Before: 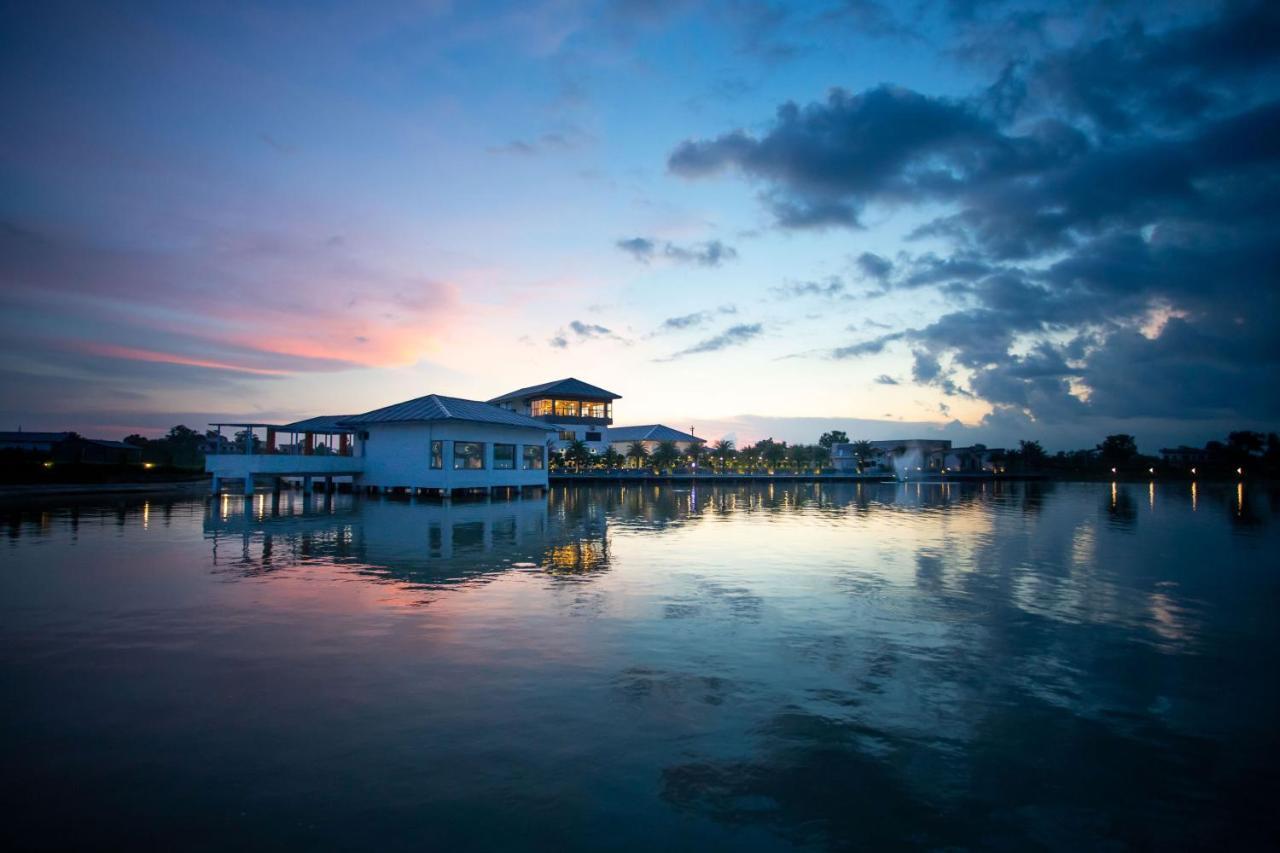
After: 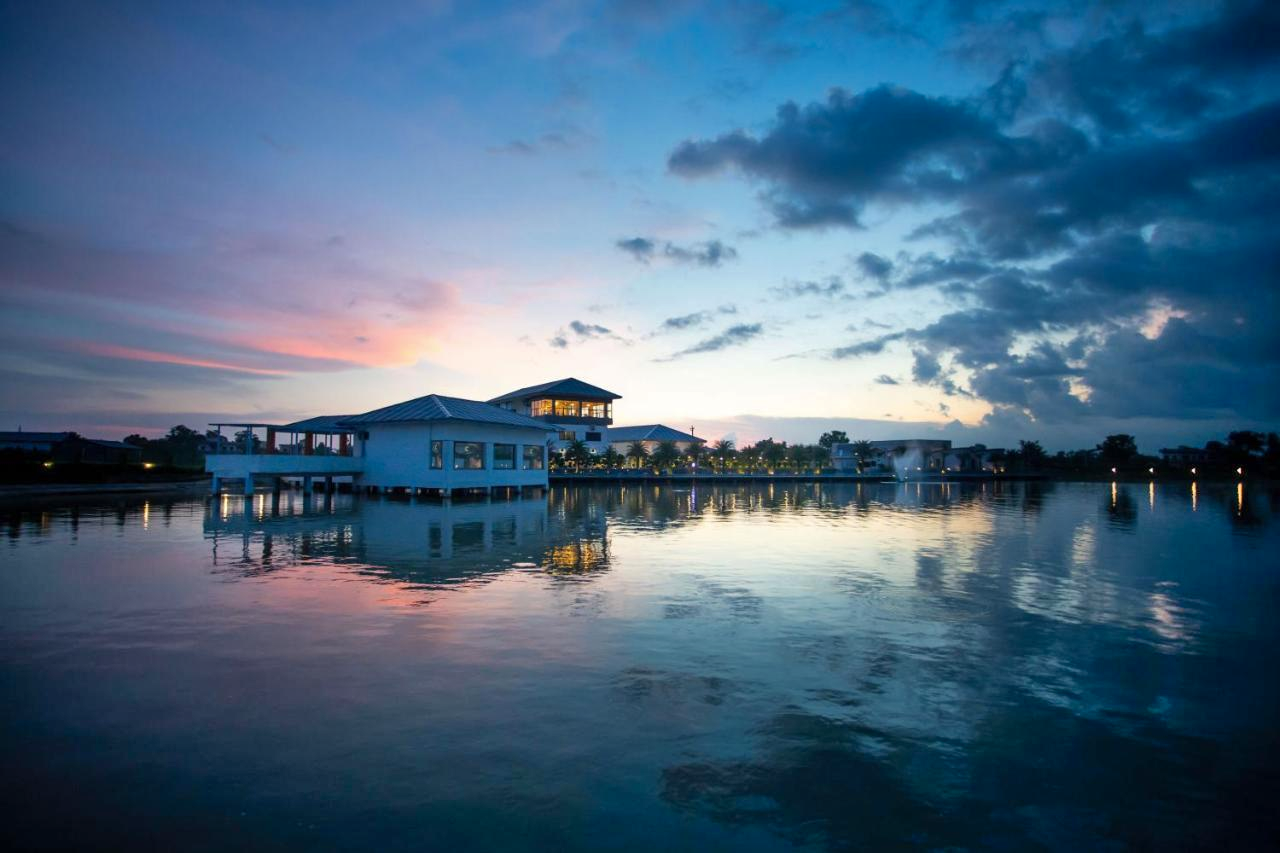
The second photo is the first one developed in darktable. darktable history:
shadows and highlights: shadows color adjustment 97.66%, soften with gaussian
vignetting: fall-off start 97.23%, saturation -0.024, center (-0.033, -0.042), width/height ratio 1.179, unbound false
color zones: curves: ch0 [(0, 0.5) (0.143, 0.5) (0.286, 0.5) (0.429, 0.5) (0.571, 0.5) (0.714, 0.476) (0.857, 0.5) (1, 0.5)]; ch2 [(0, 0.5) (0.143, 0.5) (0.286, 0.5) (0.429, 0.5) (0.571, 0.5) (0.714, 0.487) (0.857, 0.5) (1, 0.5)]
